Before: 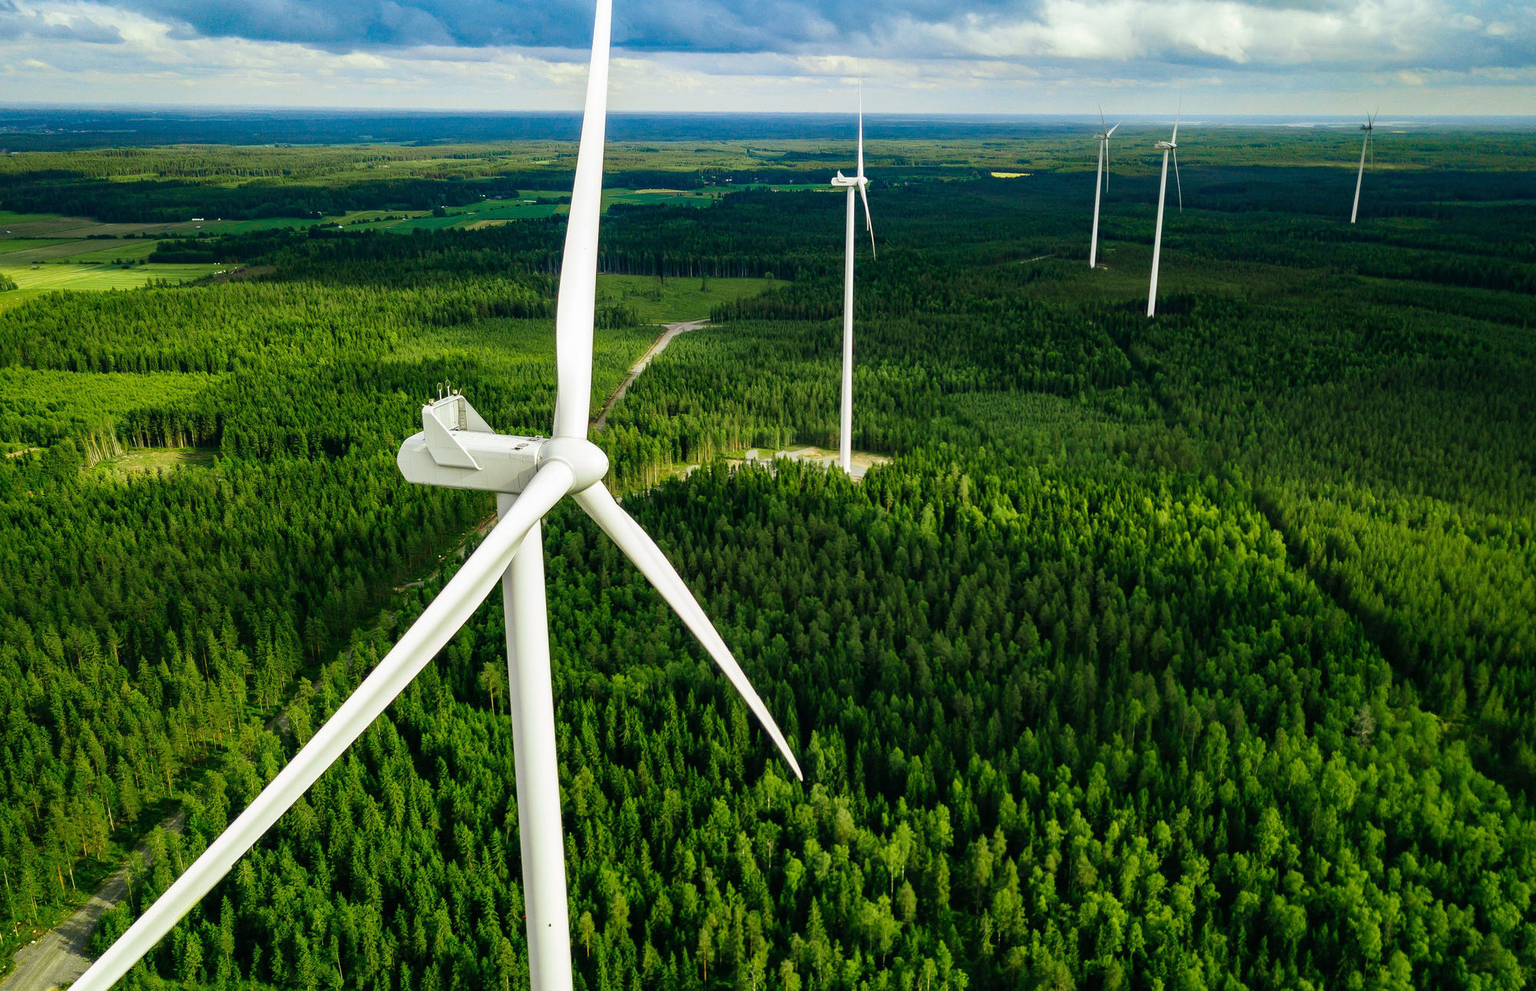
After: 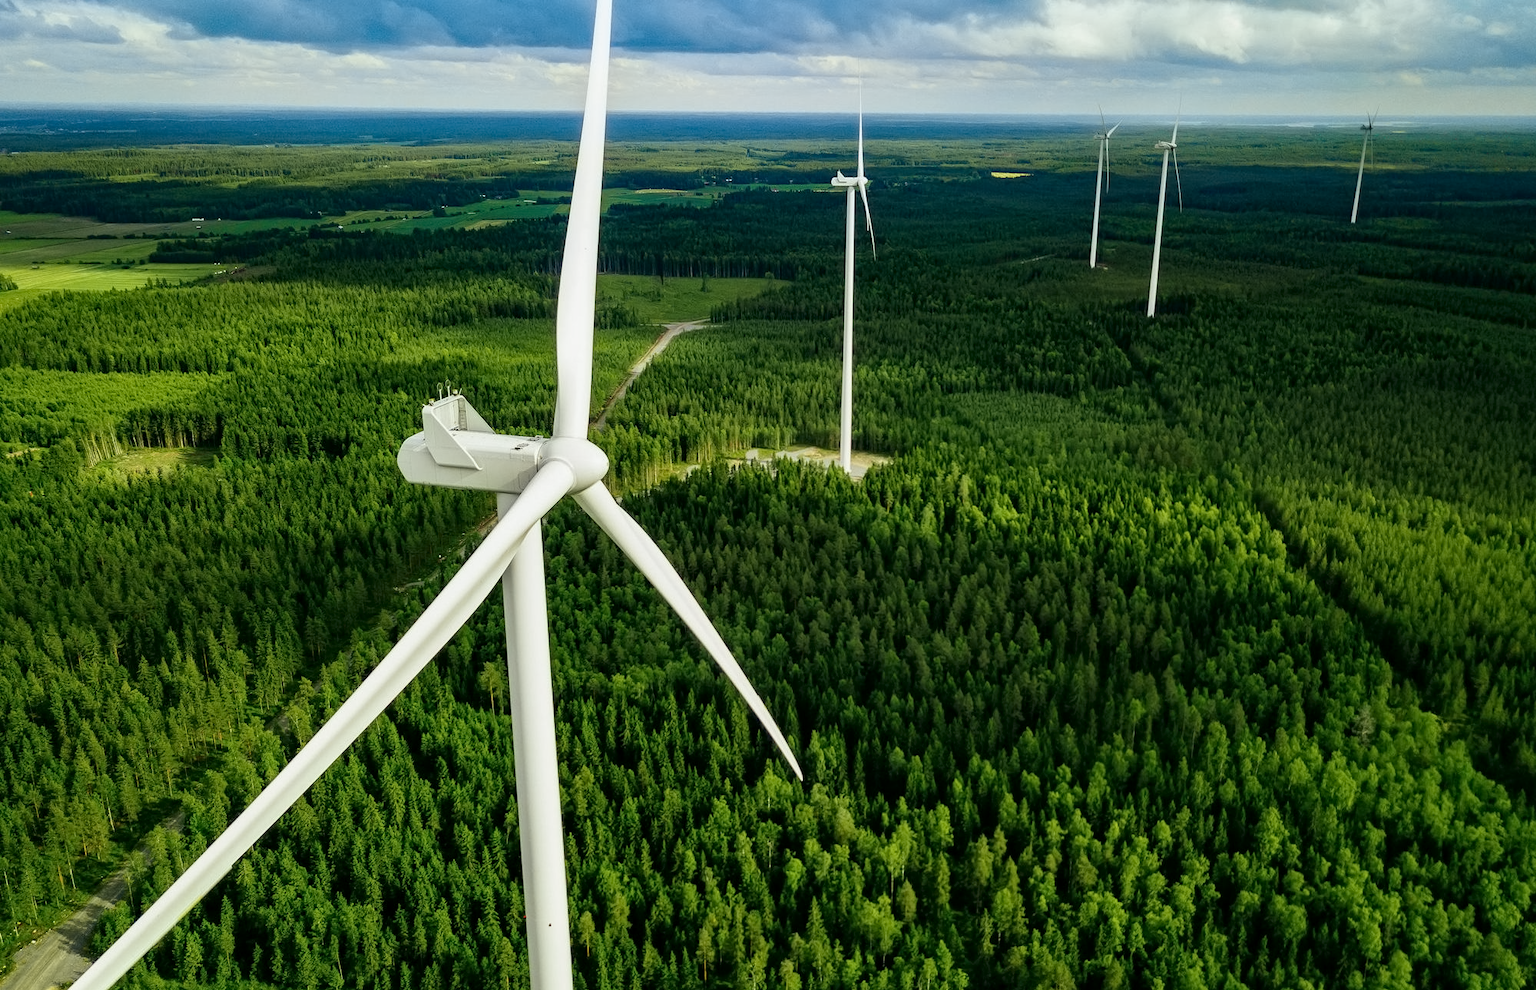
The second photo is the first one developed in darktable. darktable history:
contrast equalizer: octaves 7, y [[0.5 ×6], [0.5 ×6], [0.5 ×6], [0 ×6], [0, 0.039, 0.251, 0.29, 0.293, 0.292]]
exposure: black level correction 0.002, exposure -0.104 EV, compensate highlight preservation false
